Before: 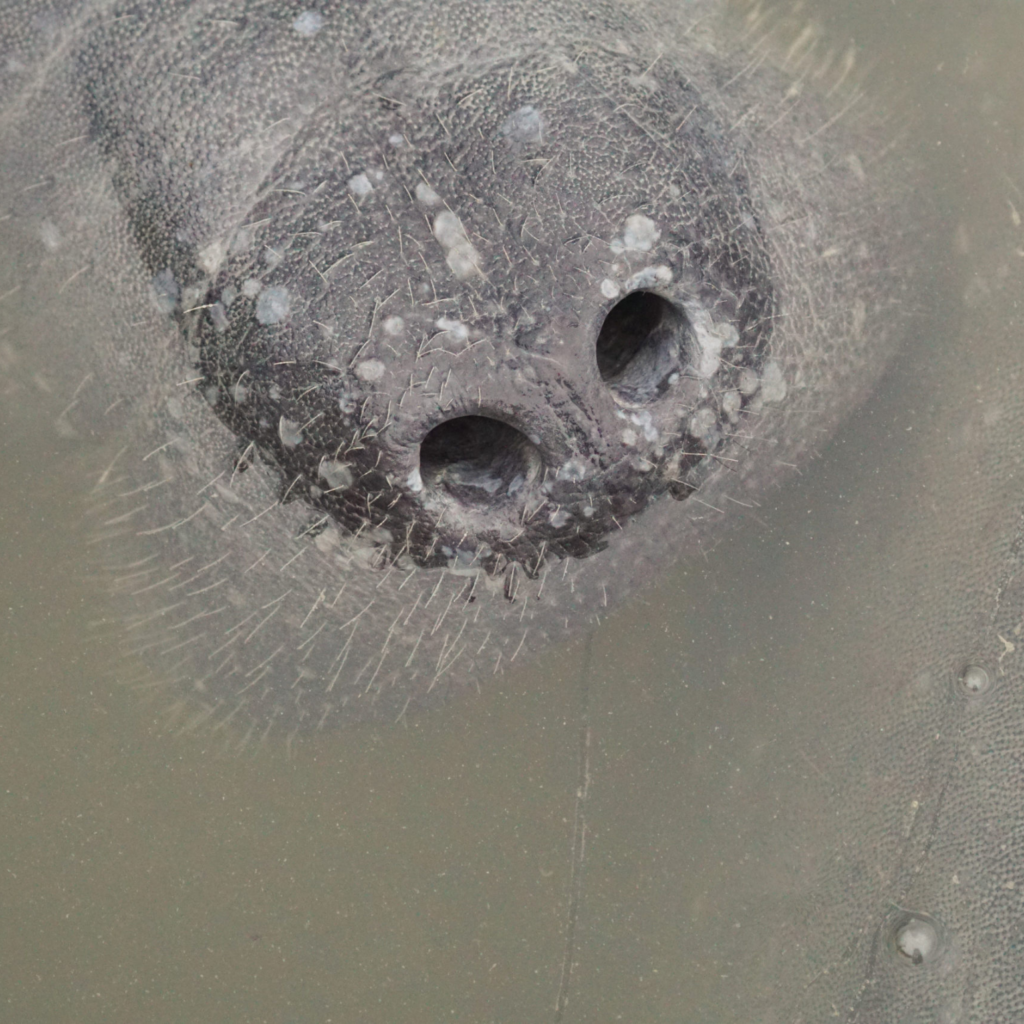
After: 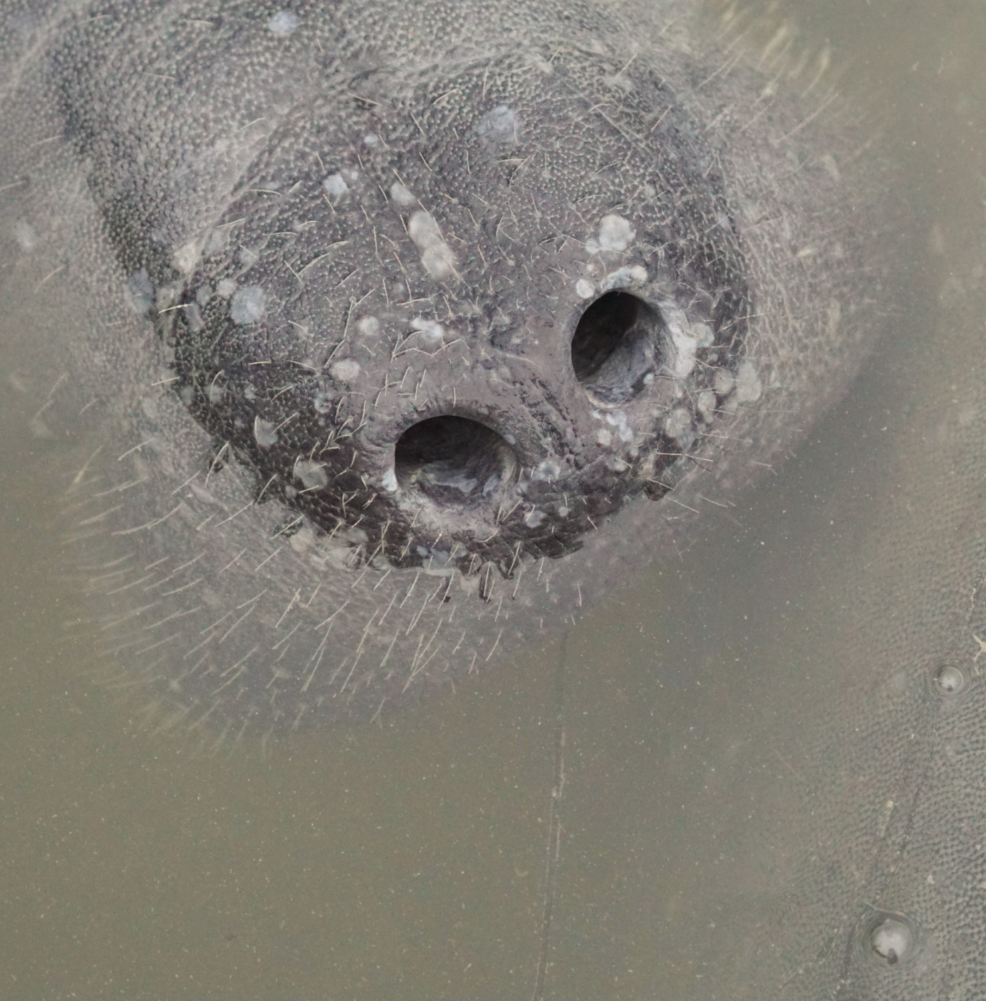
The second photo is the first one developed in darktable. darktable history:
crop and rotate: left 2.536%, right 1.107%, bottom 2.246%
tone equalizer: on, module defaults
